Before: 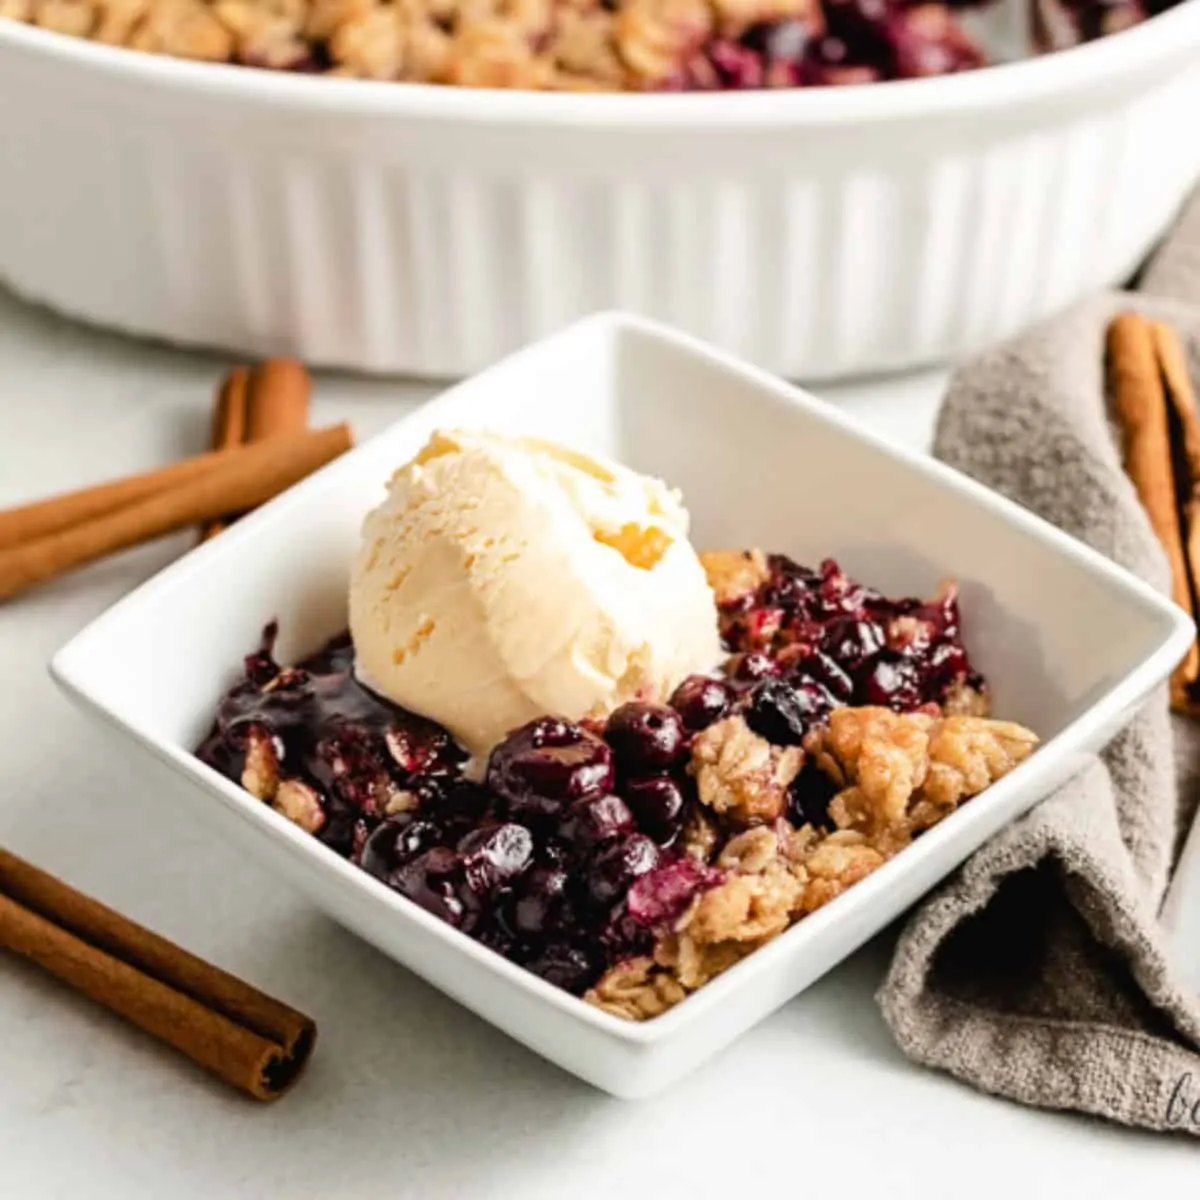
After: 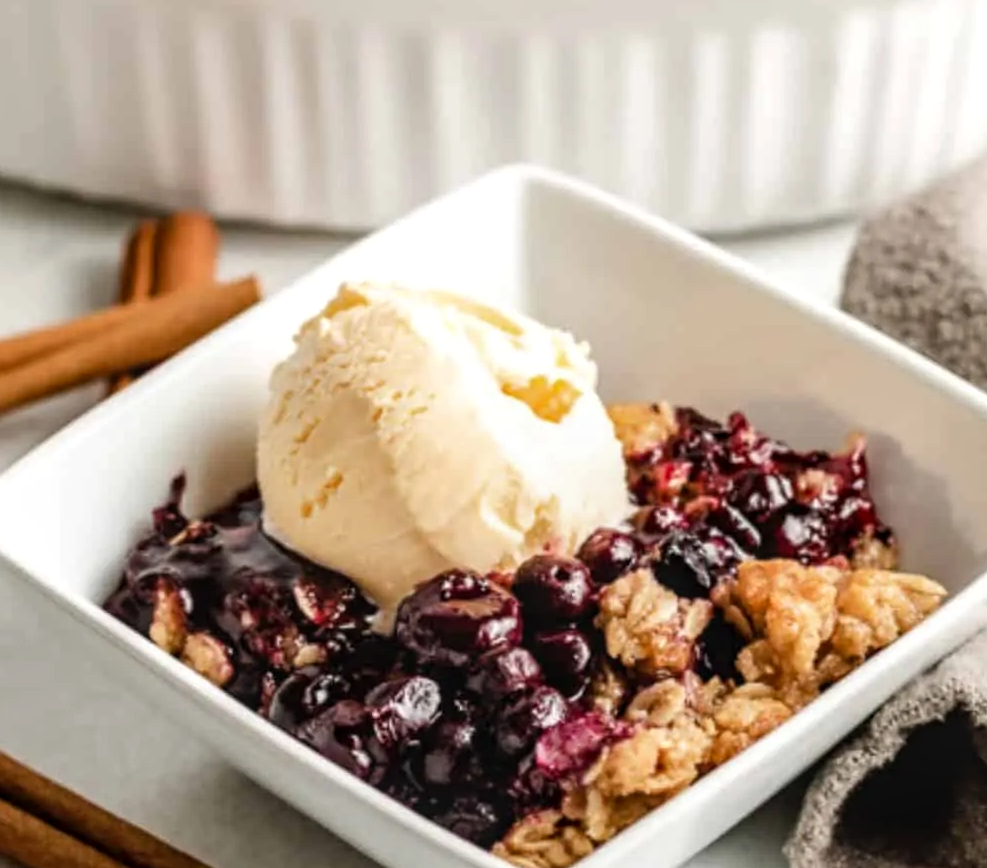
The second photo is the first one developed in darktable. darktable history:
local contrast: on, module defaults
crop: left 7.746%, top 12.253%, right 9.932%, bottom 15.393%
